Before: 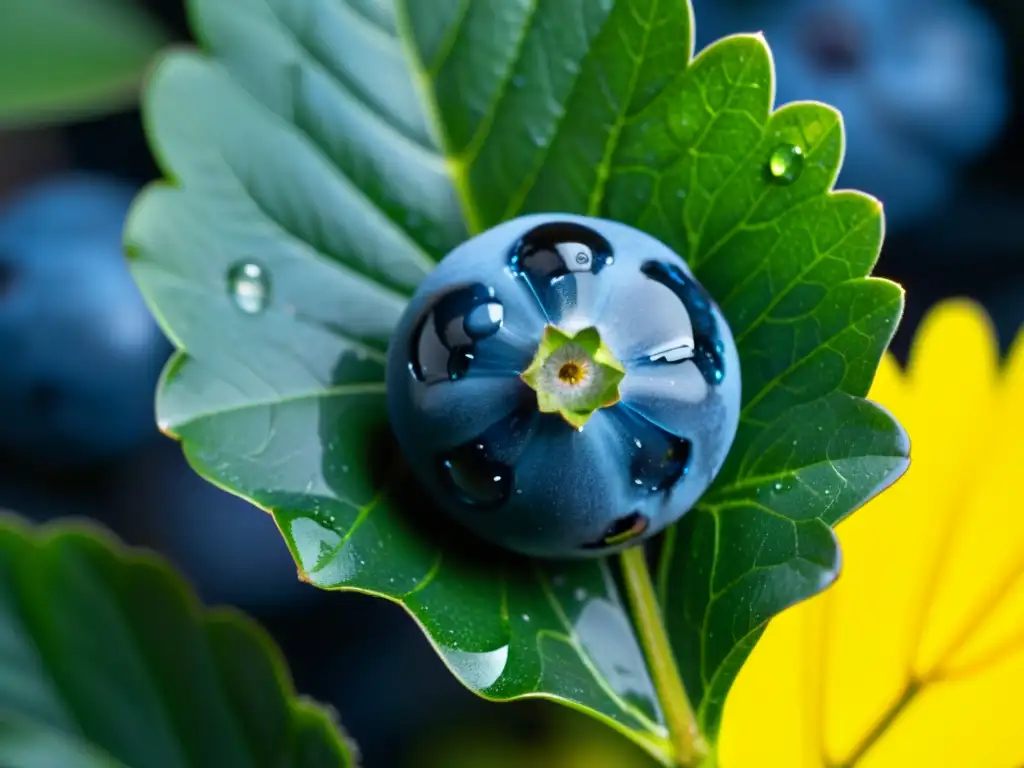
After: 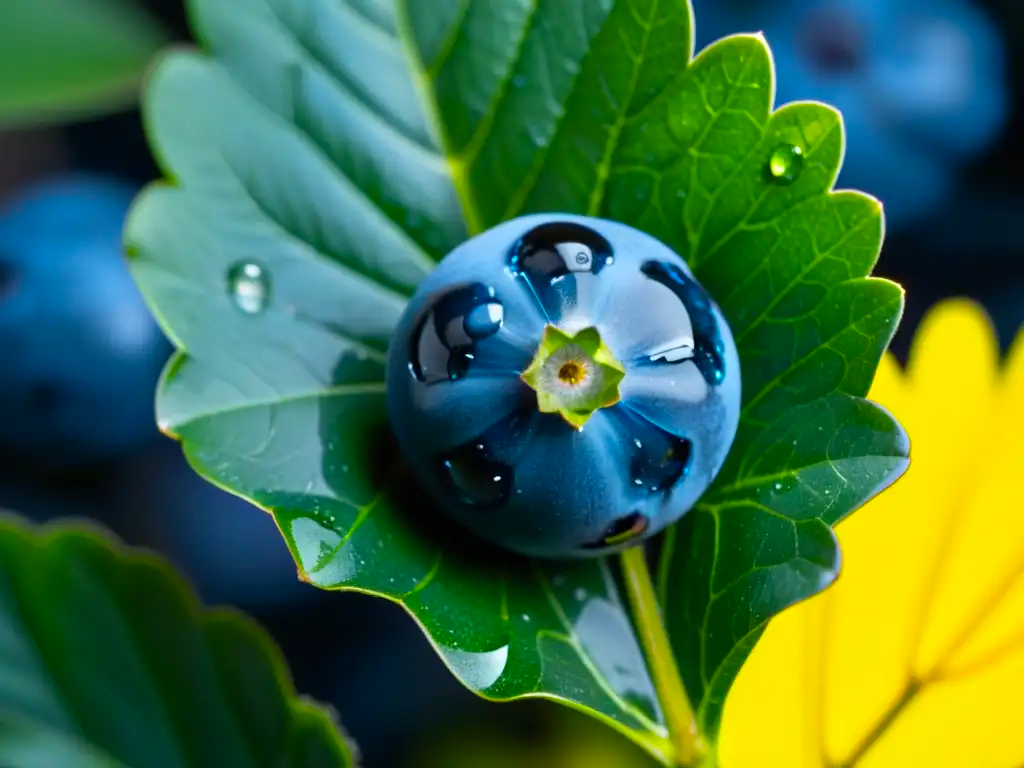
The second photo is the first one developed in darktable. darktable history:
color balance rgb: linear chroma grading › global chroma 14.554%, perceptual saturation grading › global saturation 0.929%, global vibrance 8.488%
